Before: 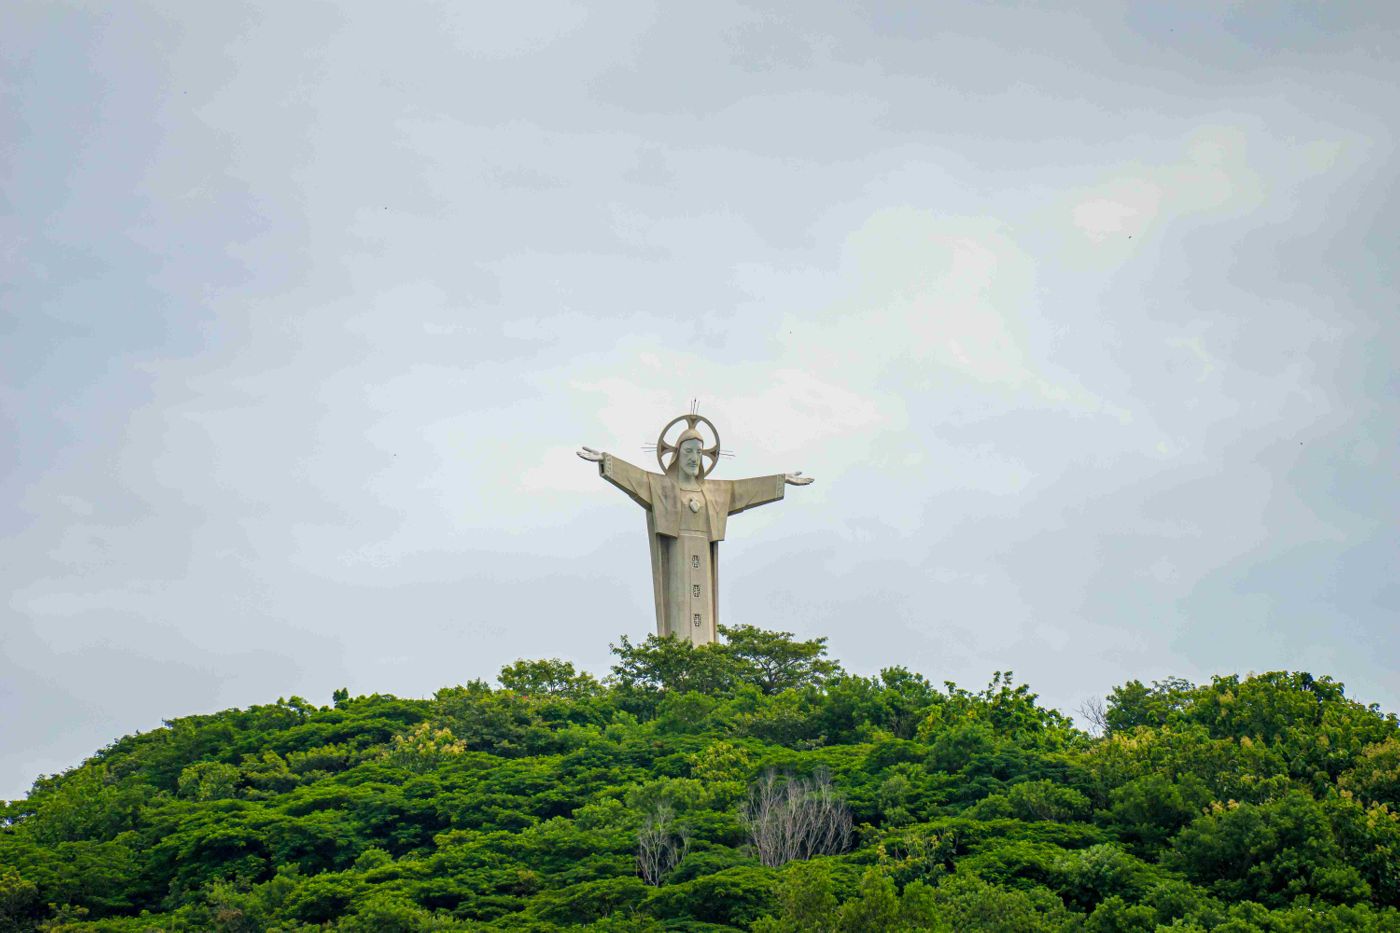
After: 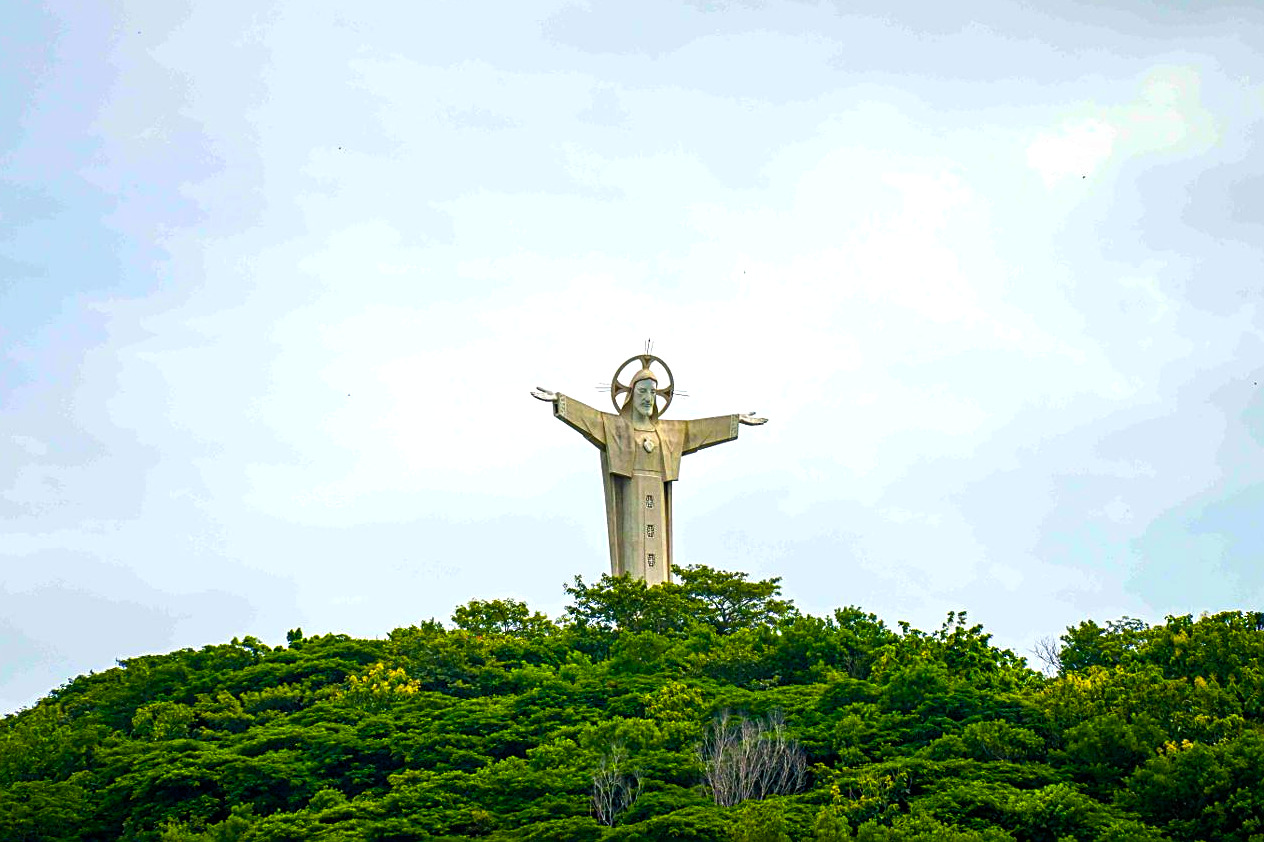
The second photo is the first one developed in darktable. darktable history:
sharpen: on, module defaults
color balance rgb: linear chroma grading › global chroma 9%, perceptual saturation grading › global saturation 36%, perceptual saturation grading › shadows 35%, perceptual brilliance grading › global brilliance 15%, perceptual brilliance grading › shadows -35%, global vibrance 15%
crop: left 3.305%, top 6.436%, right 6.389%, bottom 3.258%
